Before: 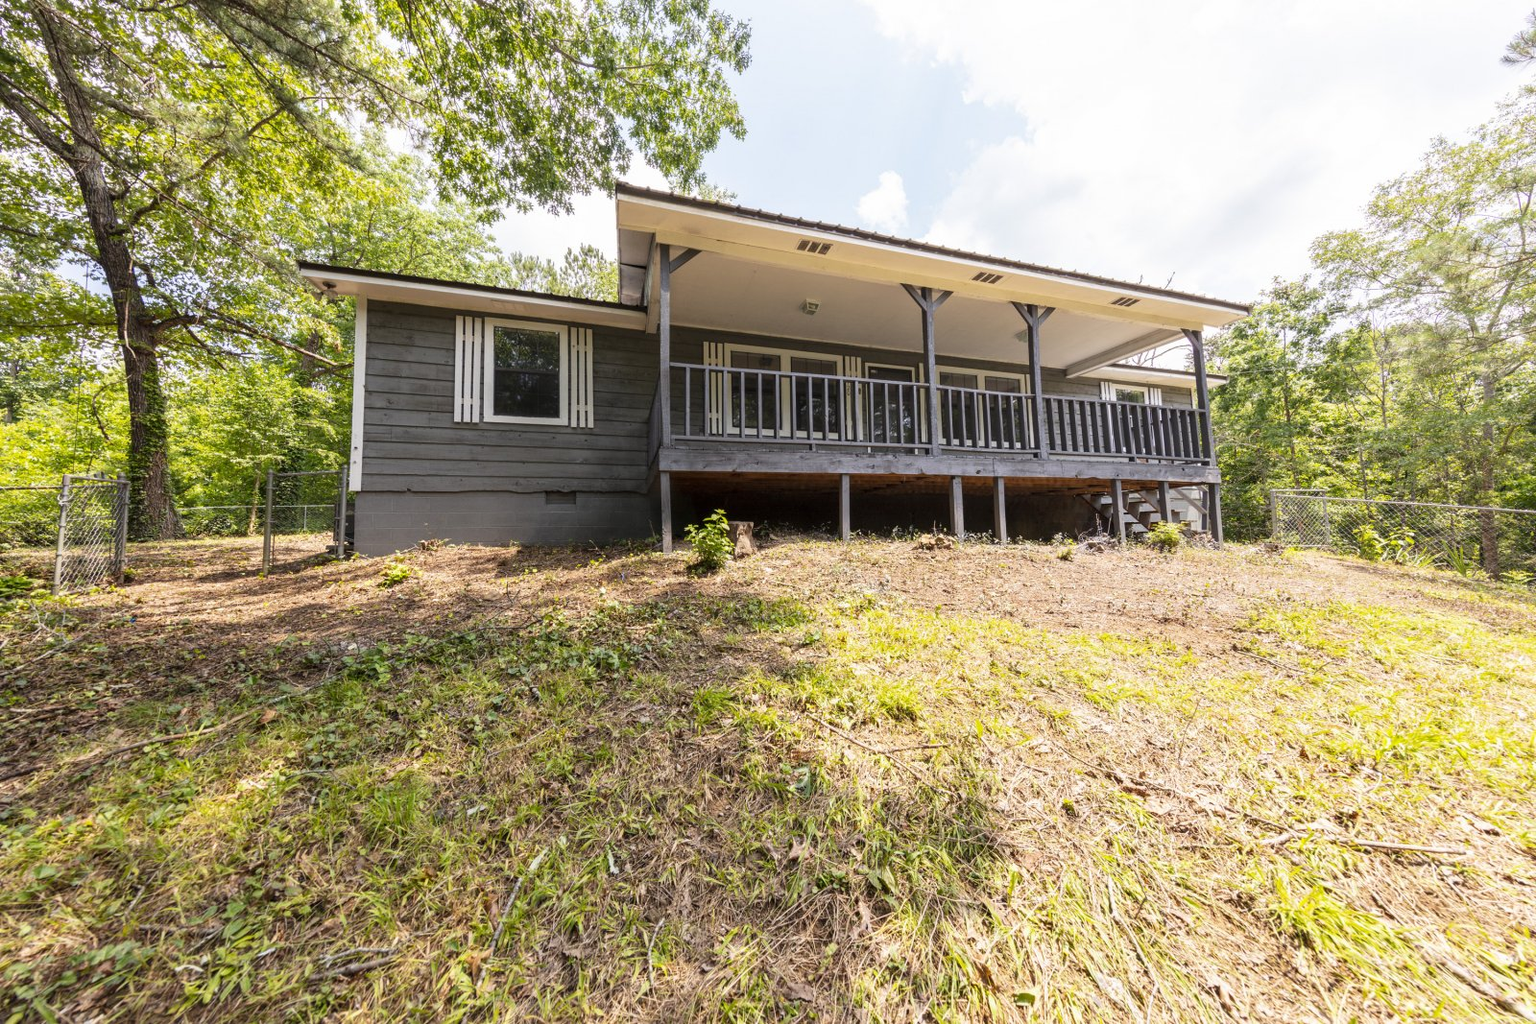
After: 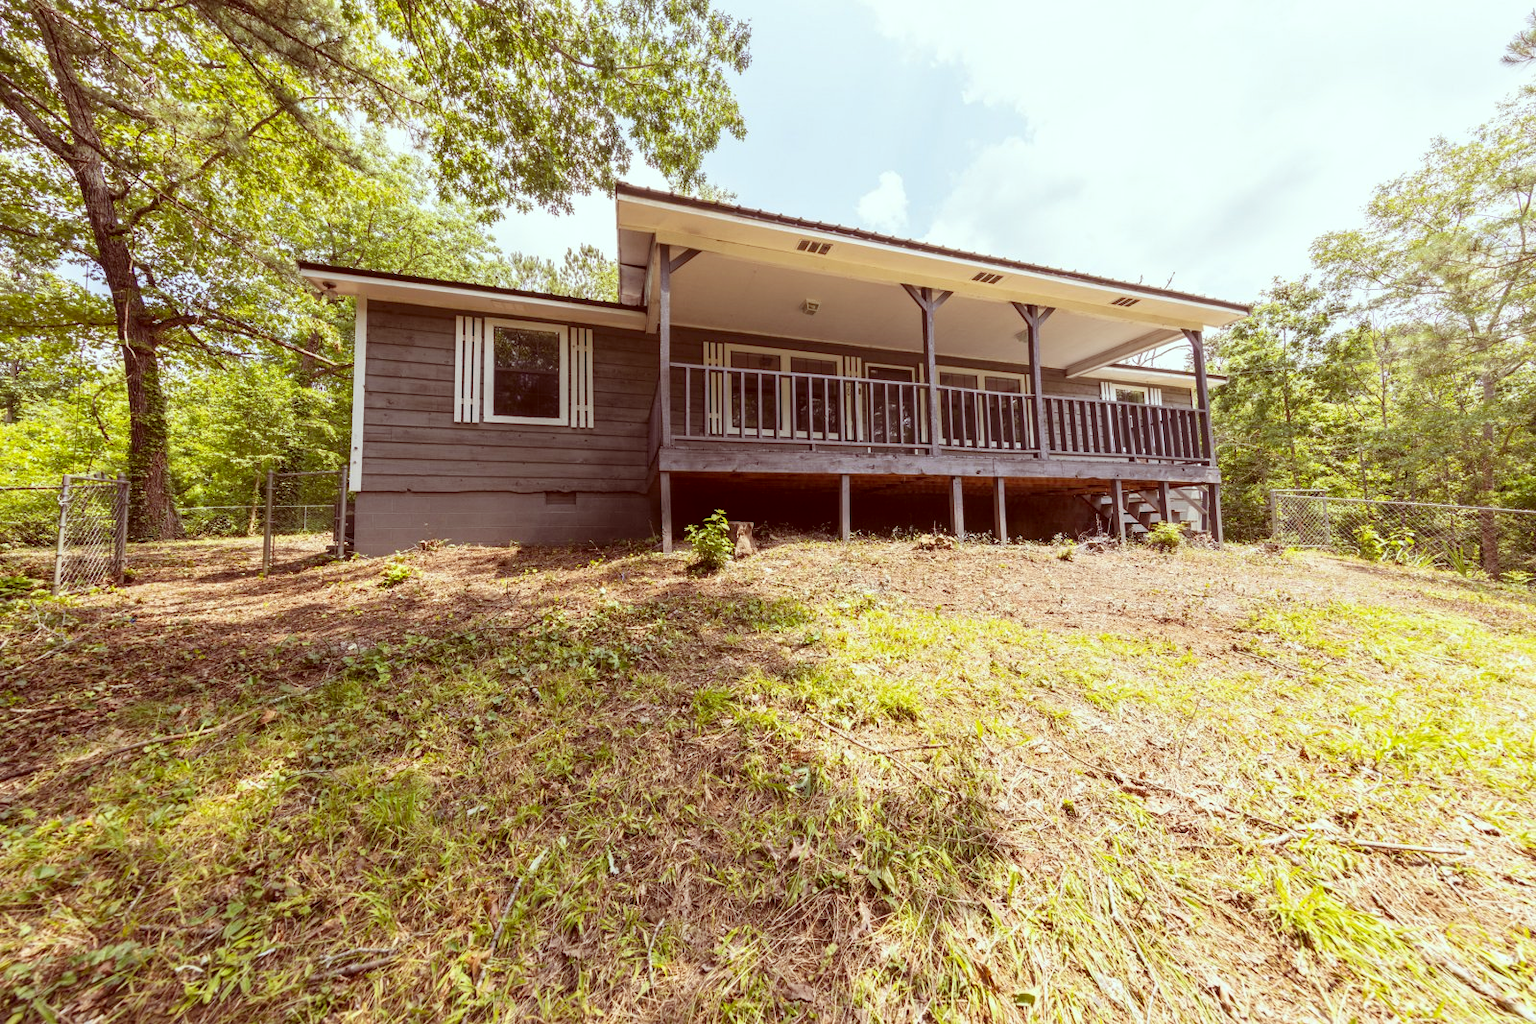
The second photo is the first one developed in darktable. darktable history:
color correction: highlights a* -7, highlights b* -0.158, shadows a* 20.24, shadows b* 10.93
